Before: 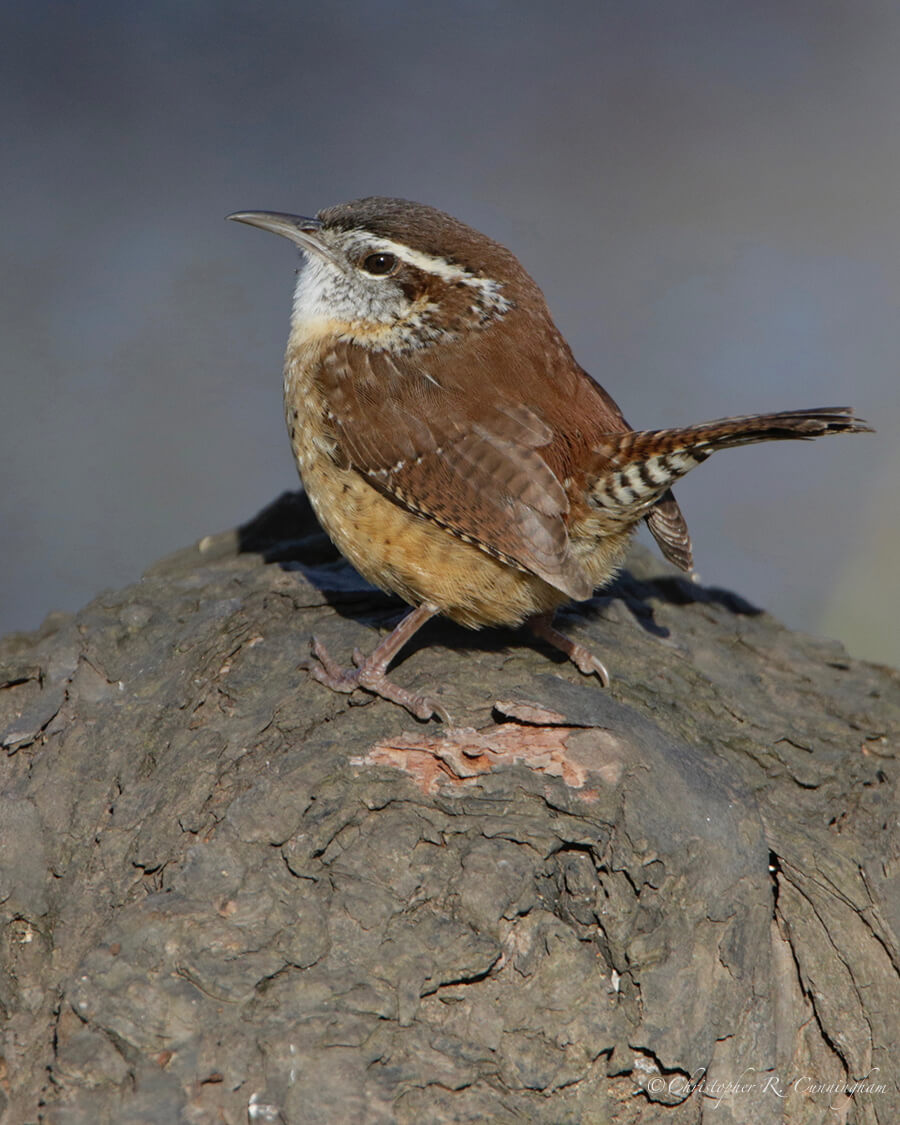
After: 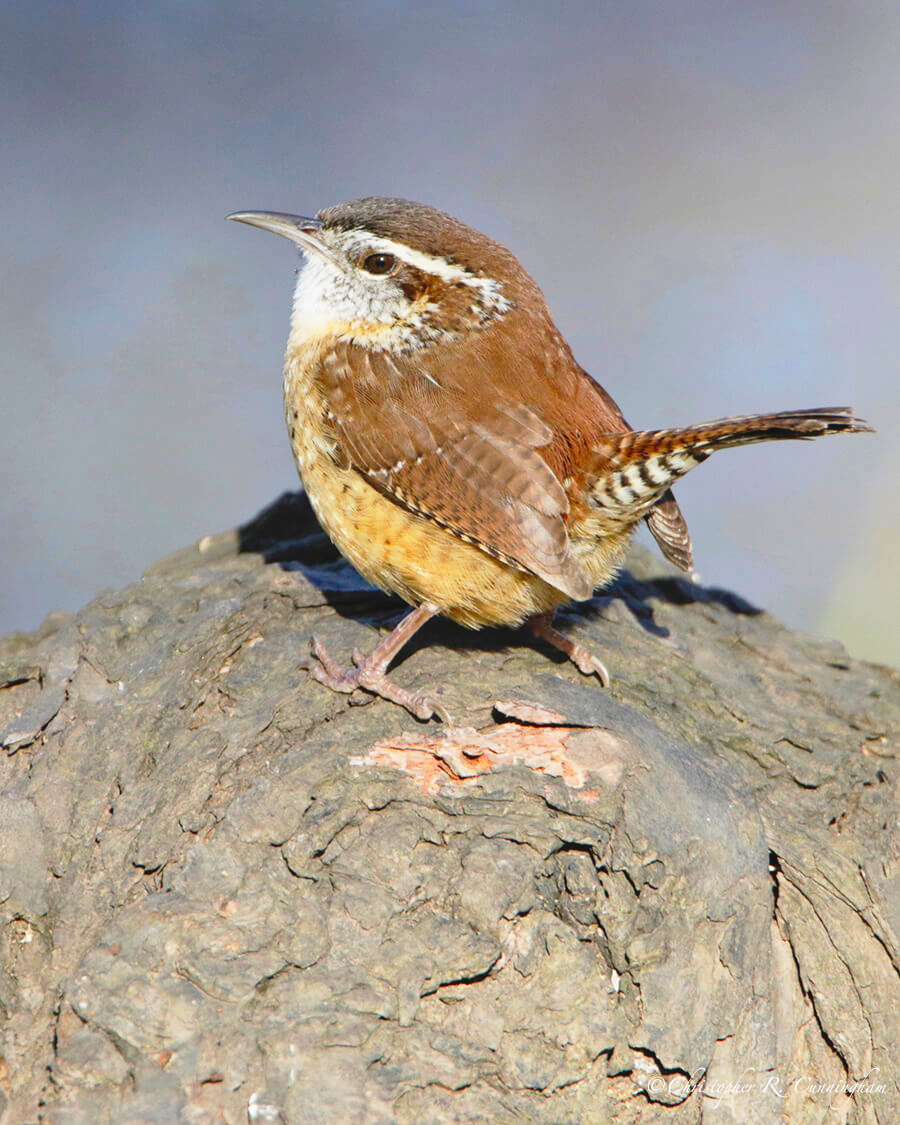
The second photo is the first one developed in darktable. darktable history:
white balance: emerald 1
base curve: curves: ch0 [(0, 0) (0.012, 0.01) (0.073, 0.168) (0.31, 0.711) (0.645, 0.957) (1, 1)], preserve colors none
lowpass: radius 0.1, contrast 0.85, saturation 1.1, unbound 0
